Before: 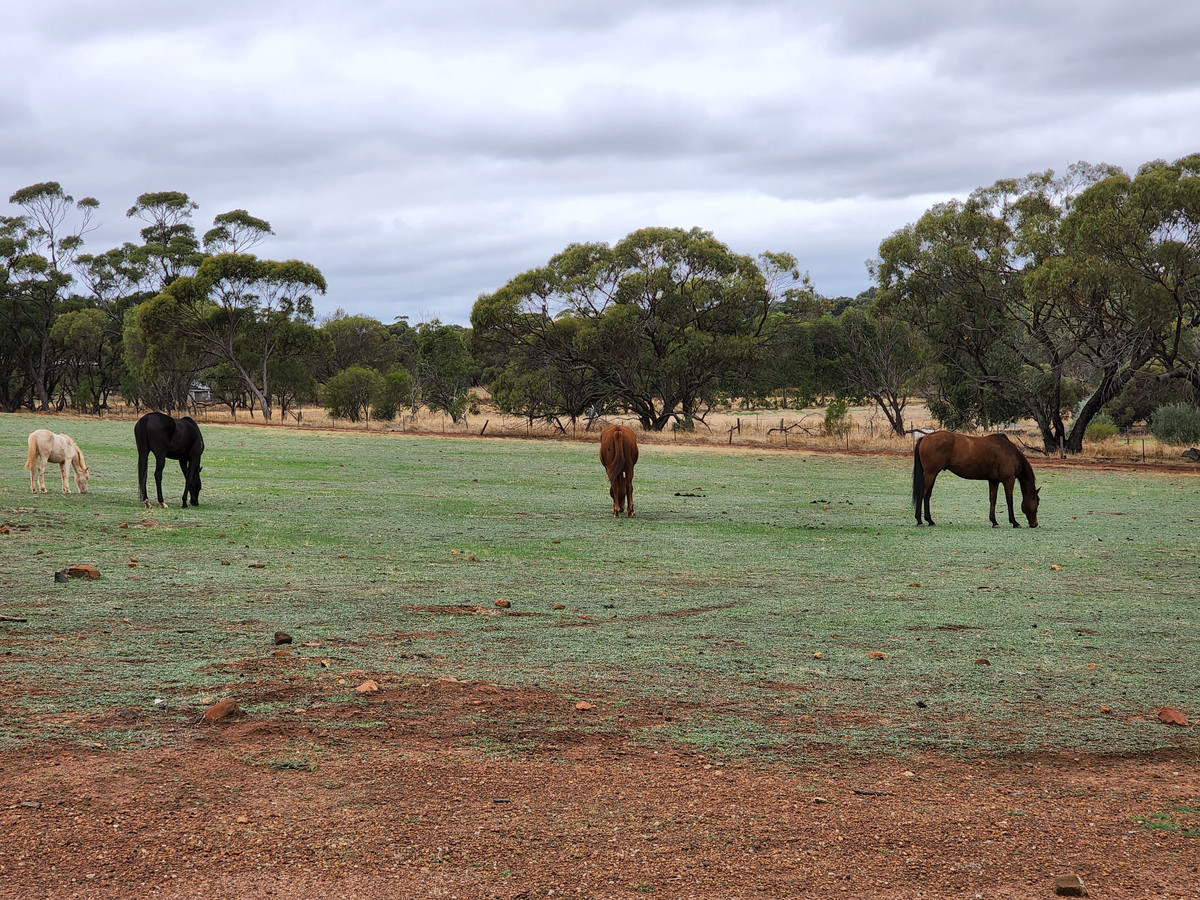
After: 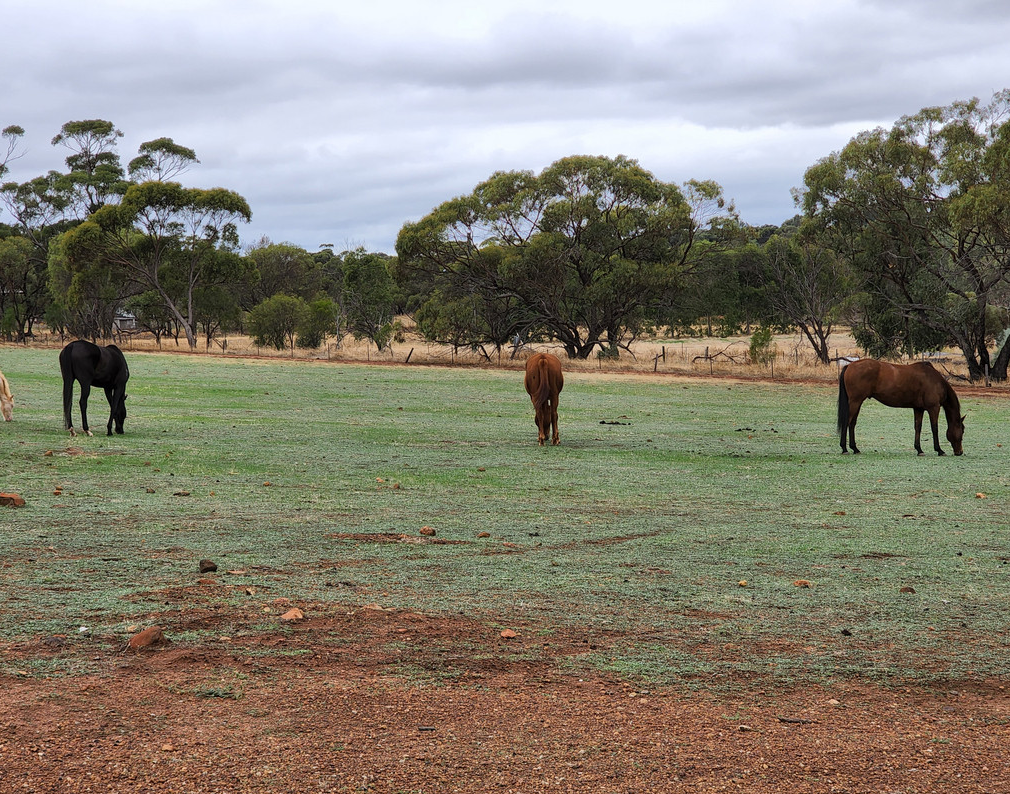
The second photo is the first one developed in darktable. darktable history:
crop: left 6.29%, top 8.049%, right 9.531%, bottom 3.655%
